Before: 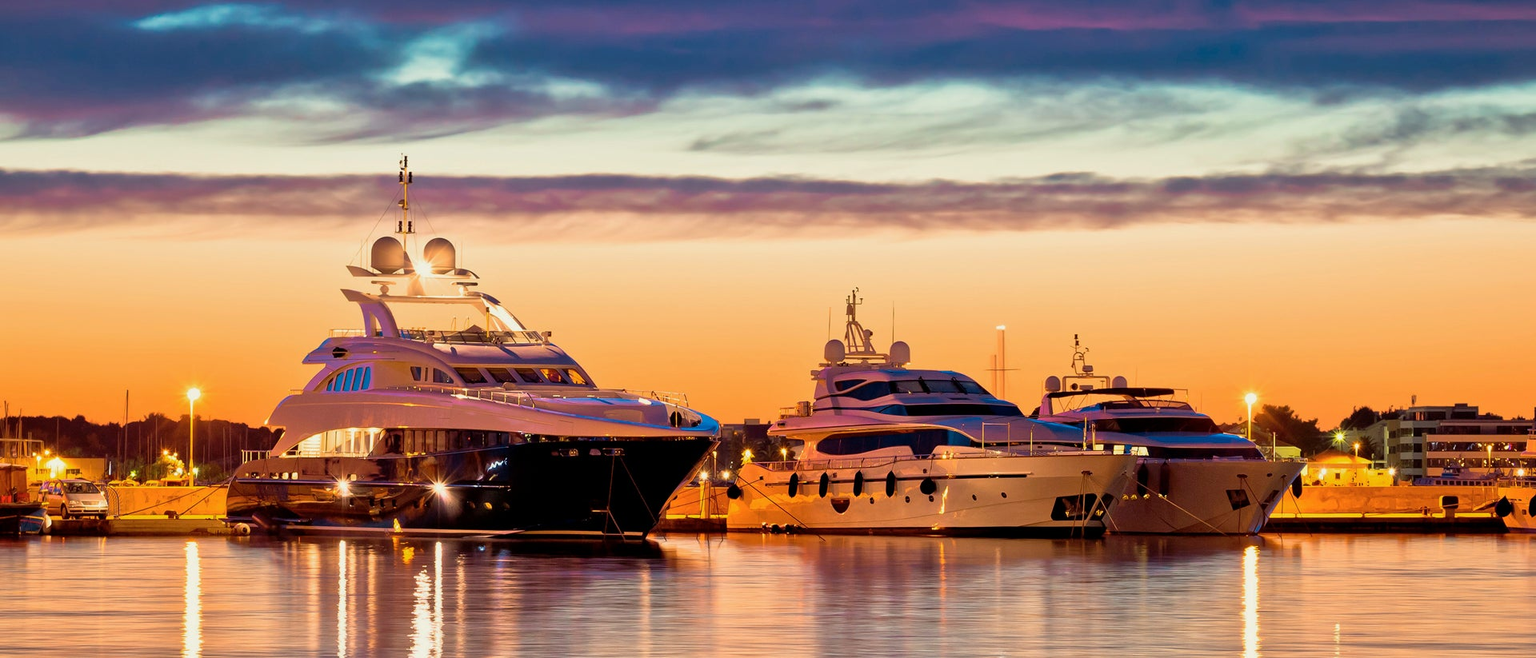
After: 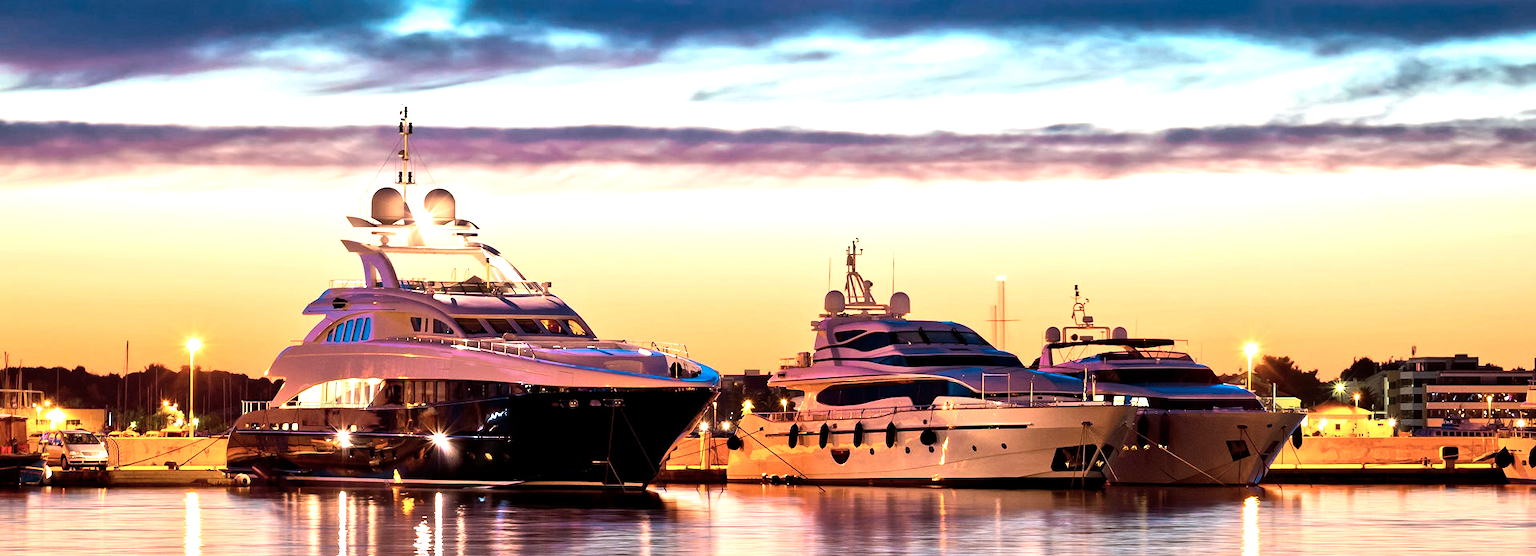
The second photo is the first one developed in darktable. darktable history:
crop: top 7.603%, bottom 7.85%
tone equalizer: -8 EV -1.05 EV, -7 EV -0.975 EV, -6 EV -0.899 EV, -5 EV -0.575 EV, -3 EV 0.568 EV, -2 EV 0.885 EV, -1 EV 1 EV, +0 EV 1.07 EV, edges refinement/feathering 500, mask exposure compensation -1.57 EV, preserve details no
color correction: highlights a* -2.45, highlights b* -18.33
